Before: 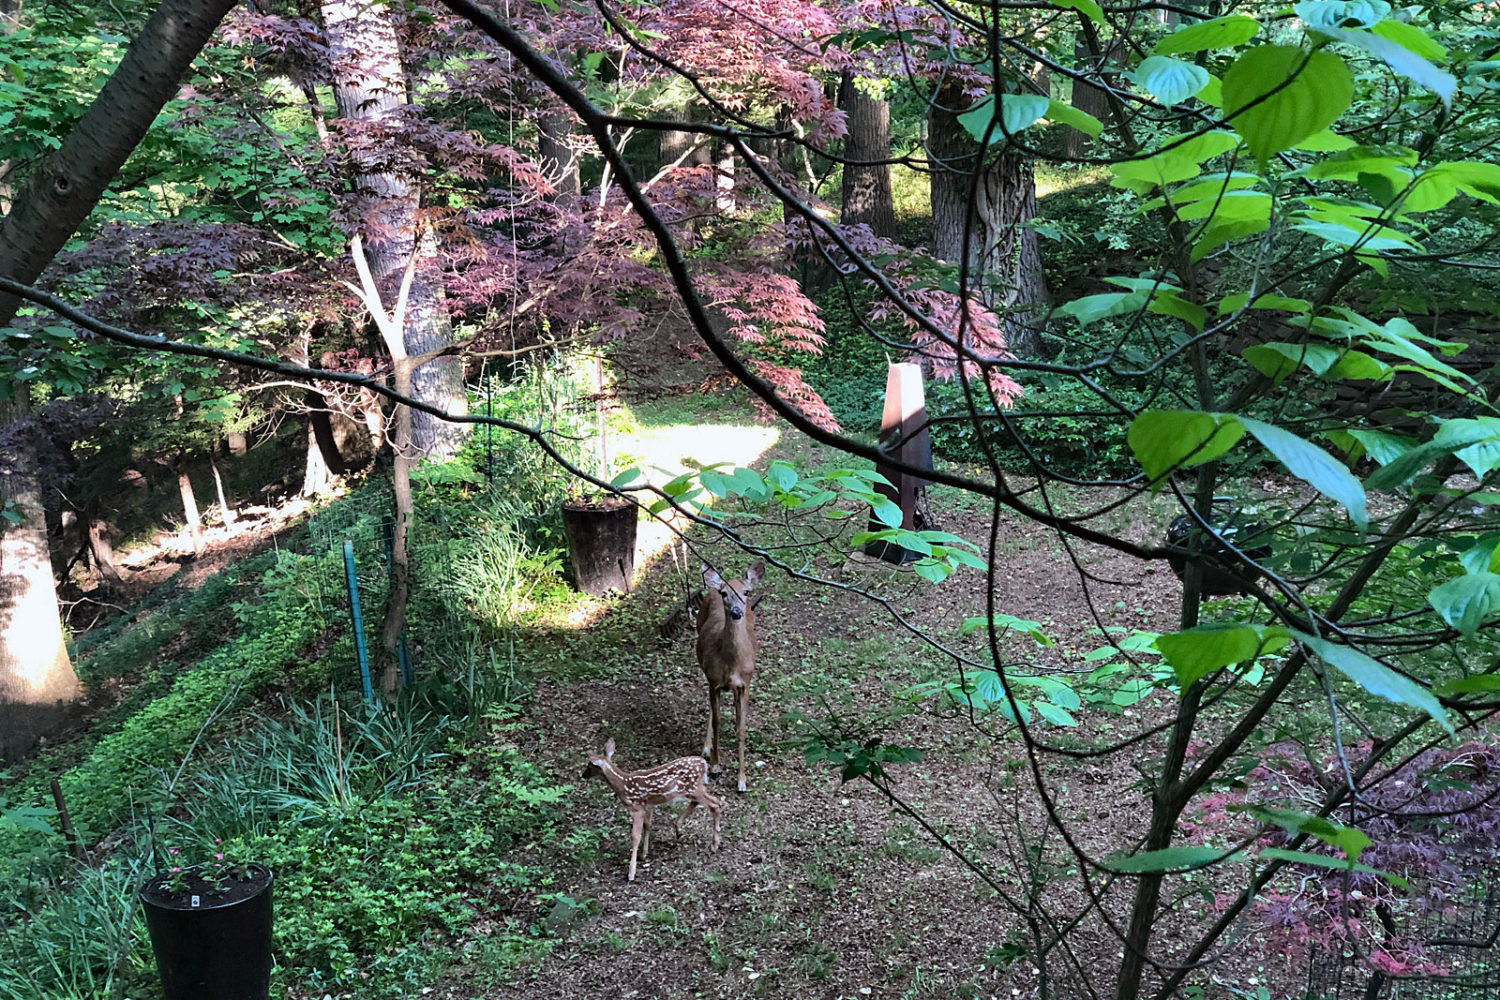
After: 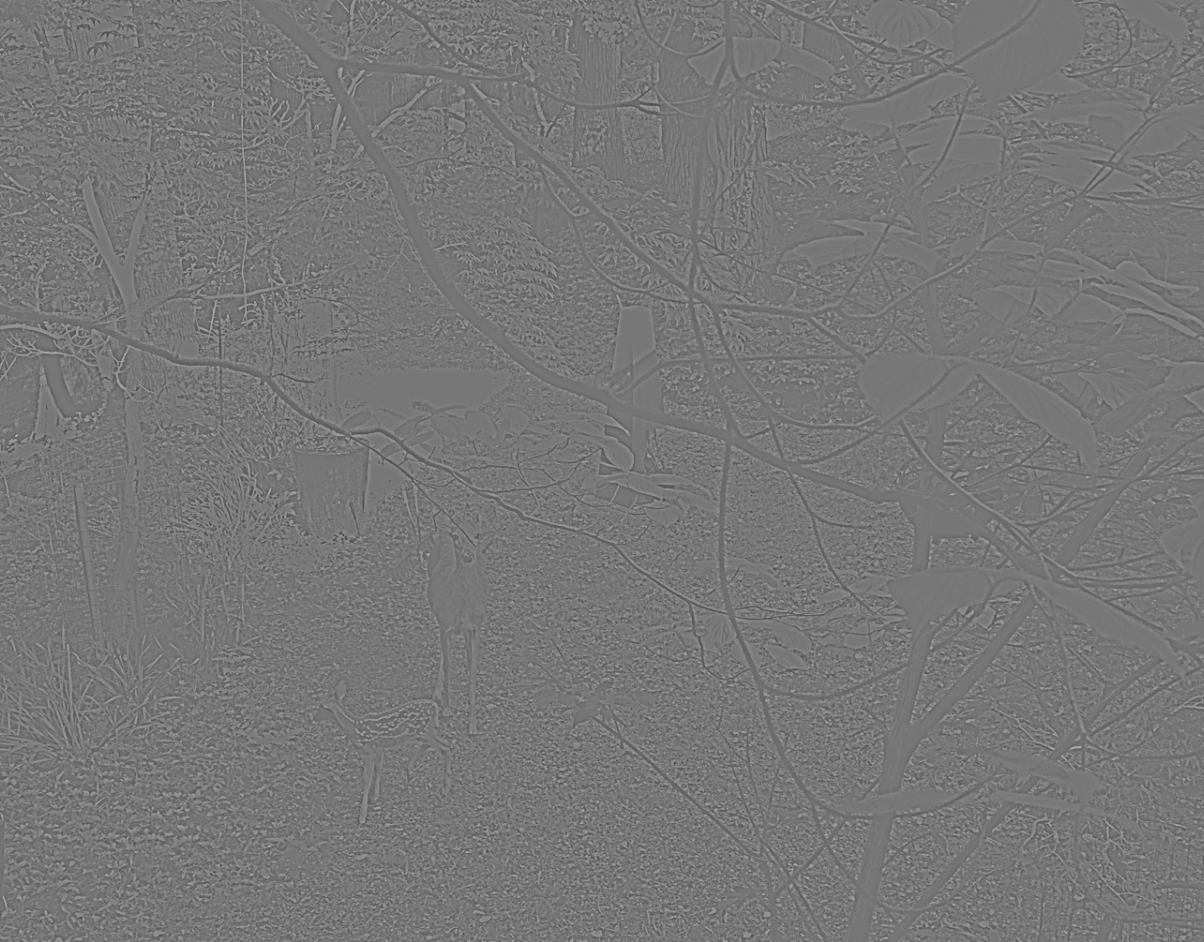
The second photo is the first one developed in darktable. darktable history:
white balance: red 0.984, blue 1.059
crop and rotate: left 17.959%, top 5.771%, right 1.742%
highpass: sharpness 5.84%, contrast boost 8.44%
